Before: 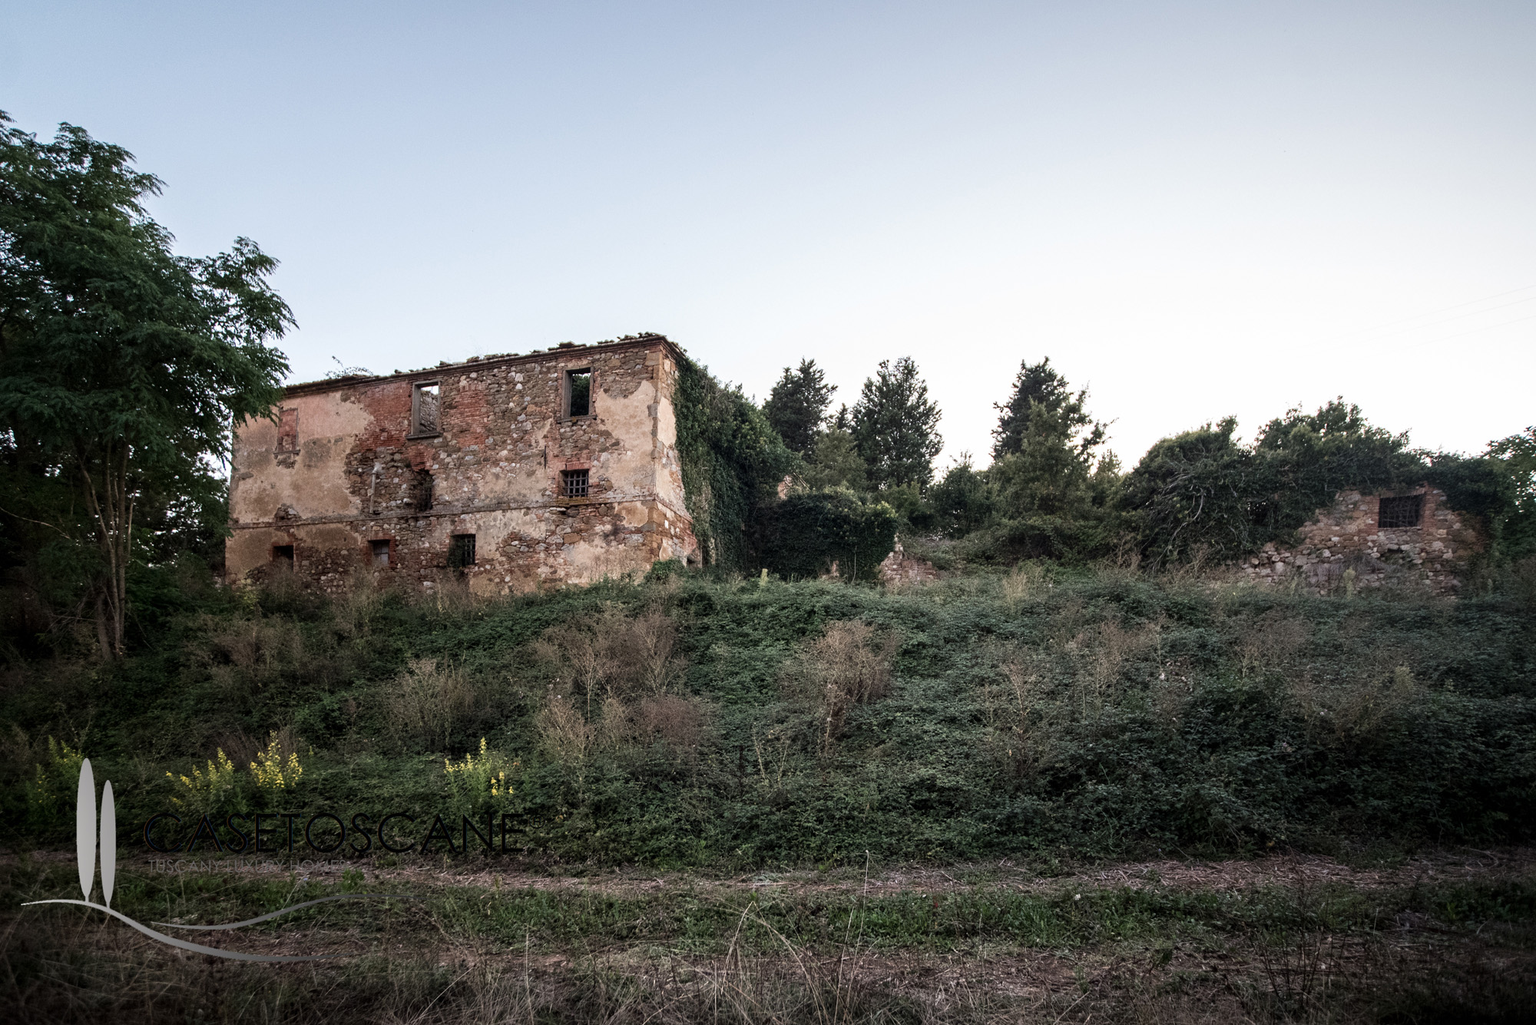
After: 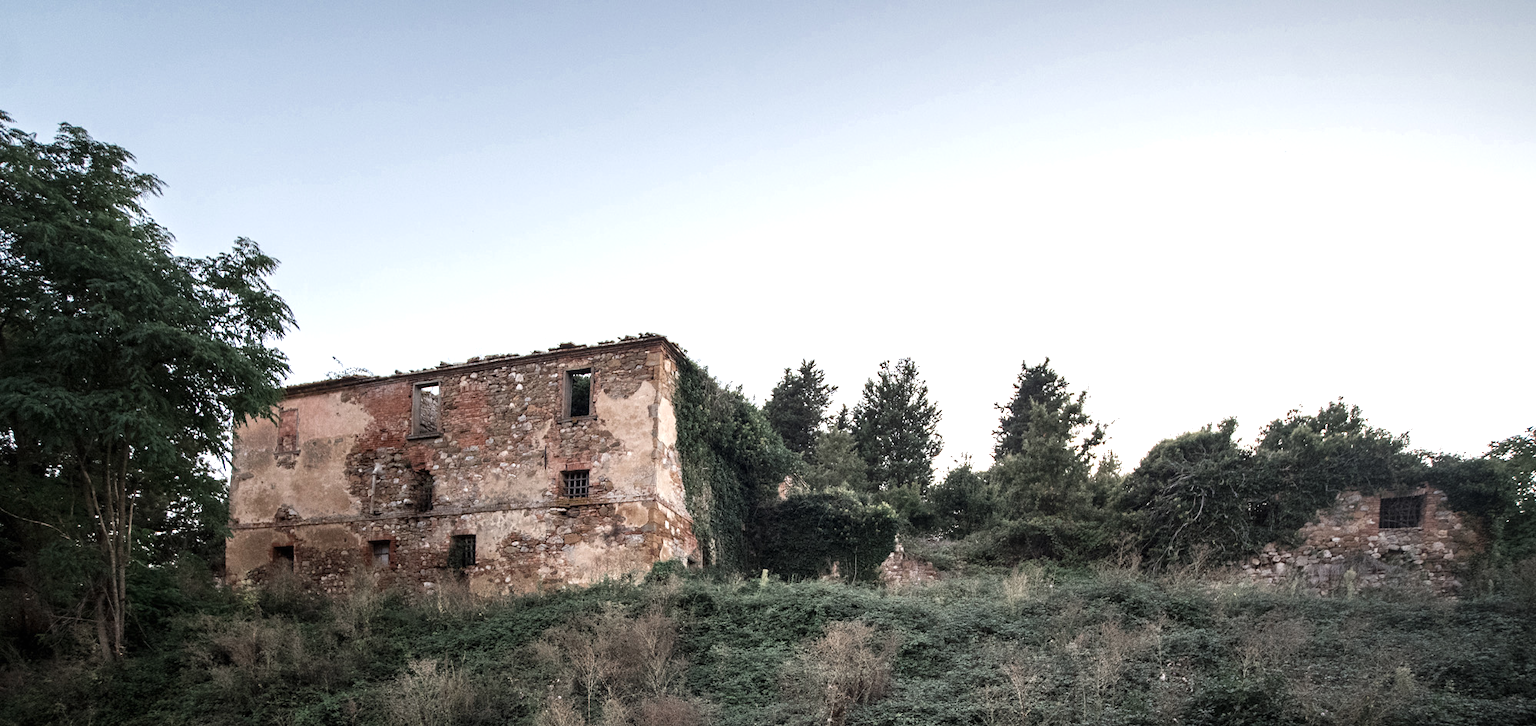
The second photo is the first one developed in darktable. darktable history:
crop: right 0%, bottom 29.107%
color zones: curves: ch0 [(0, 0.5) (0.125, 0.4) (0.25, 0.5) (0.375, 0.4) (0.5, 0.4) (0.625, 0.35) (0.75, 0.35) (0.875, 0.5)]; ch1 [(0, 0.35) (0.125, 0.45) (0.25, 0.35) (0.375, 0.35) (0.5, 0.35) (0.625, 0.35) (0.75, 0.45) (0.875, 0.35)]; ch2 [(0, 0.6) (0.125, 0.5) (0.25, 0.5) (0.375, 0.6) (0.5, 0.6) (0.625, 0.5) (0.75, 0.5) (0.875, 0.5)]
exposure: black level correction 0, exposure 0.499 EV, compensate highlight preservation false
shadows and highlights: shadows 20.38, highlights -20.31, soften with gaussian
